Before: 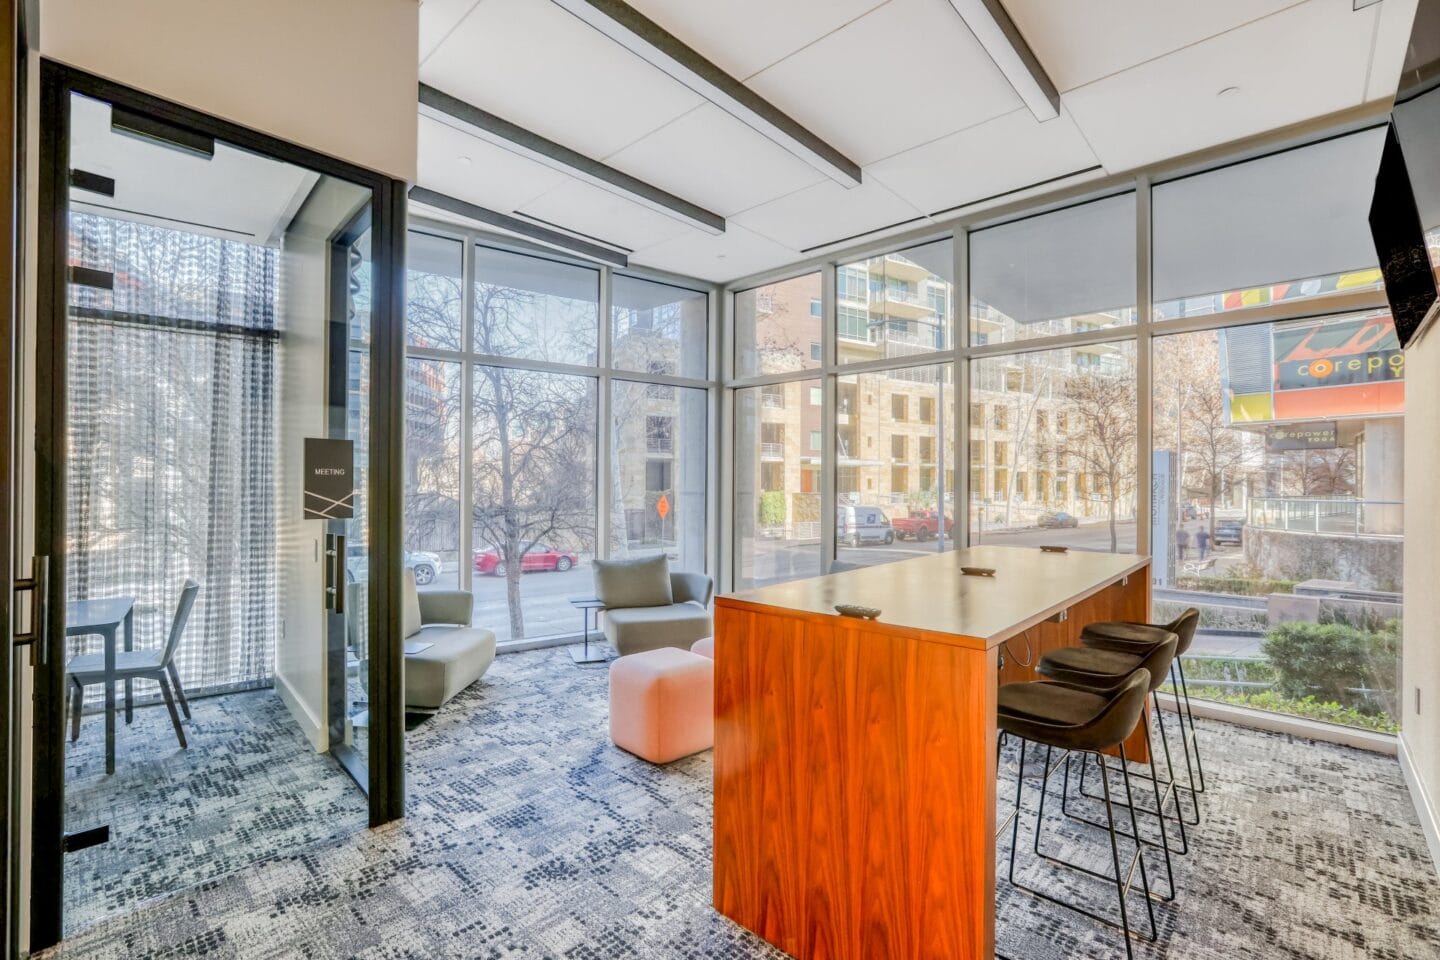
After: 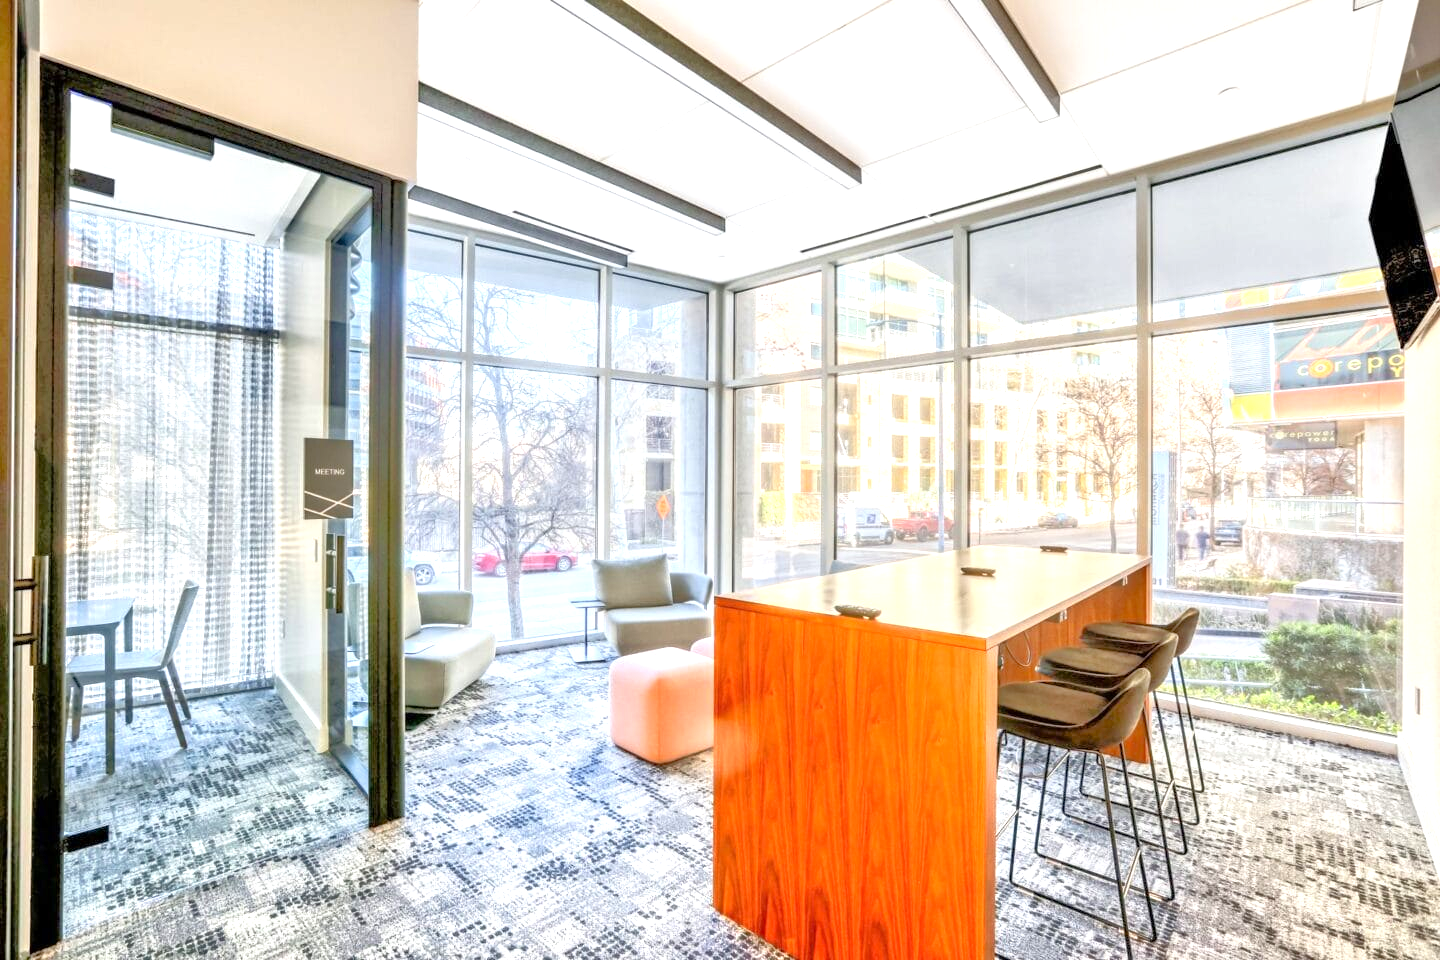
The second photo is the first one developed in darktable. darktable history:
exposure: exposure 0.944 EV, compensate highlight preservation false
tone equalizer: -7 EV 0.159 EV, -6 EV 0.565 EV, -5 EV 1.12 EV, -4 EV 1.35 EV, -3 EV 1.16 EV, -2 EV 0.6 EV, -1 EV 0.165 EV, mask exposure compensation -0.499 EV
